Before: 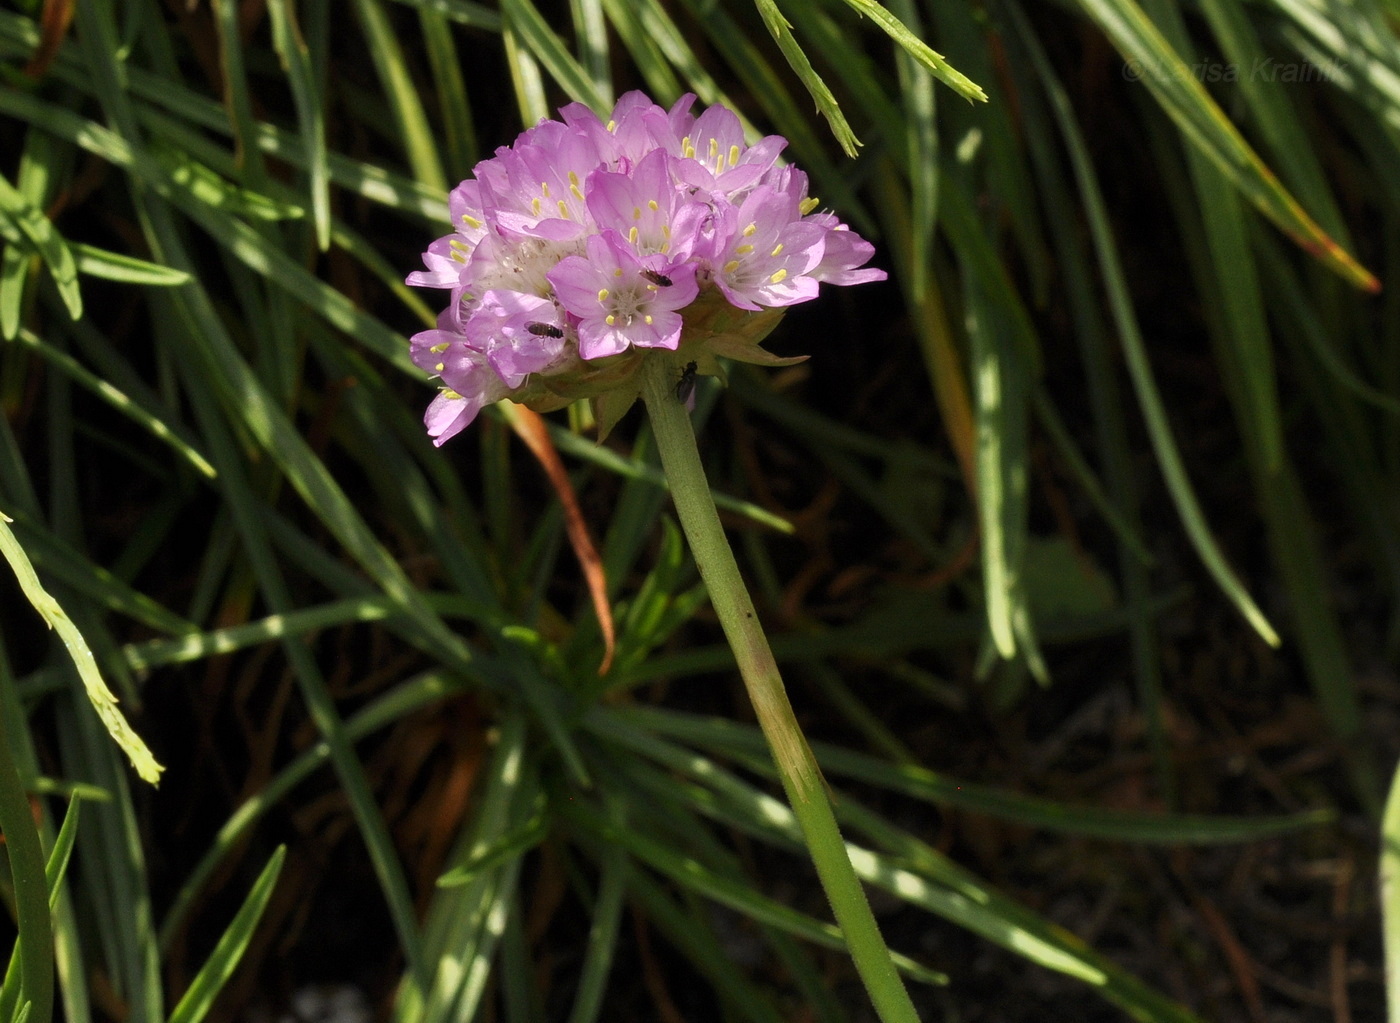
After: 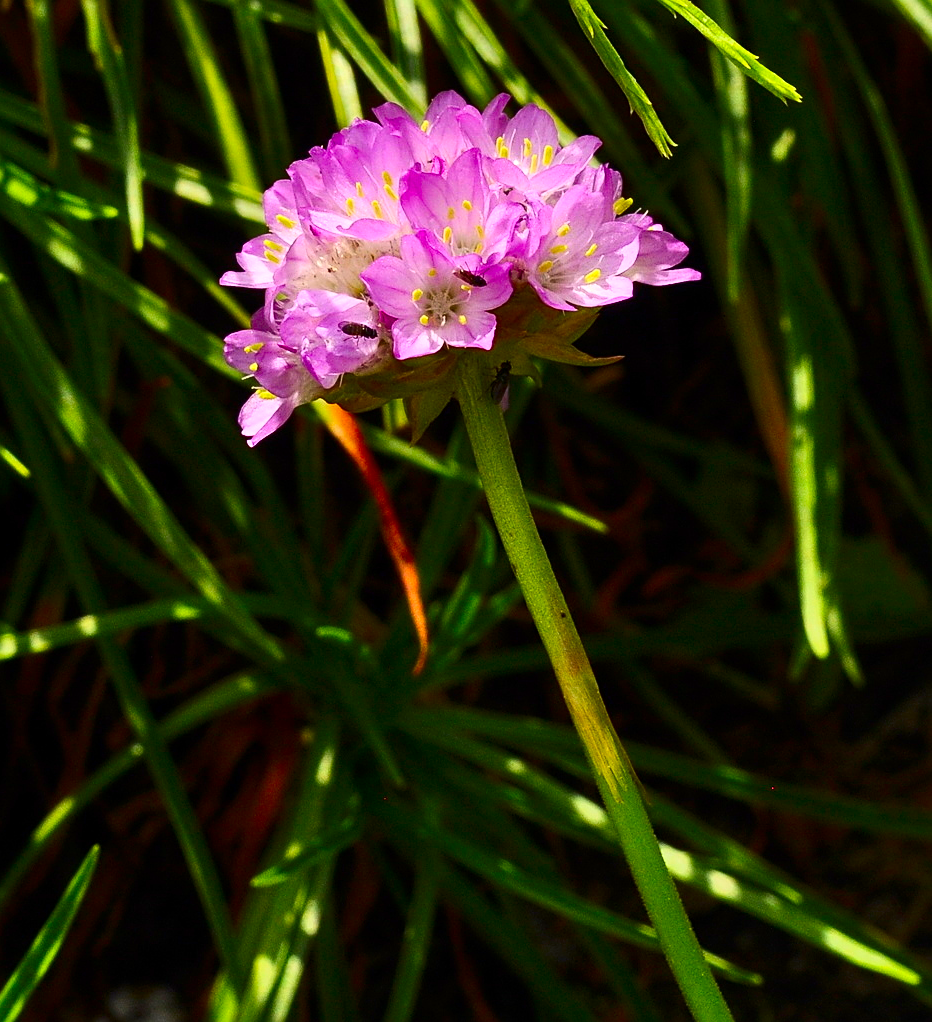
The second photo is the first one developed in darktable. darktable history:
contrast brightness saturation: contrast 0.262, brightness 0.012, saturation 0.854
sharpen: on, module defaults
crop and rotate: left 13.34%, right 20.034%
